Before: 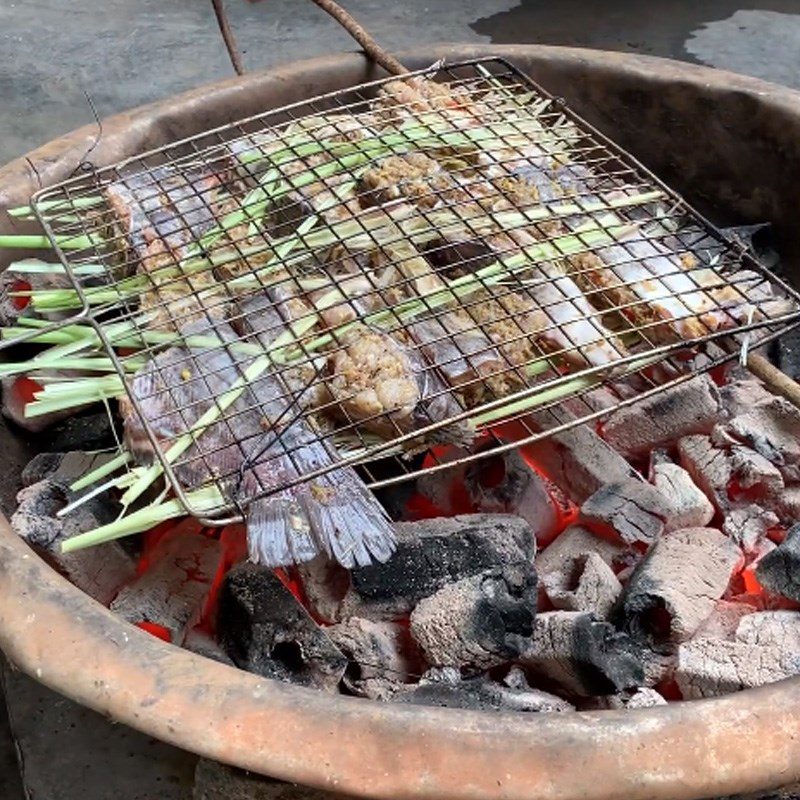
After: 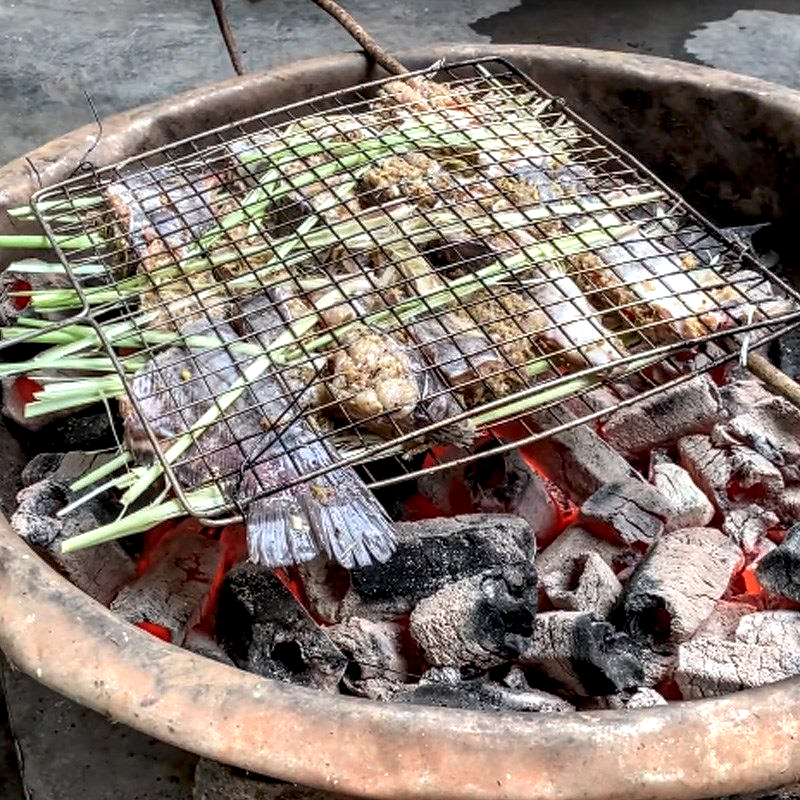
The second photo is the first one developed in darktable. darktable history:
local contrast: highlights 79%, shadows 56%, detail 173%, midtone range 0.435
